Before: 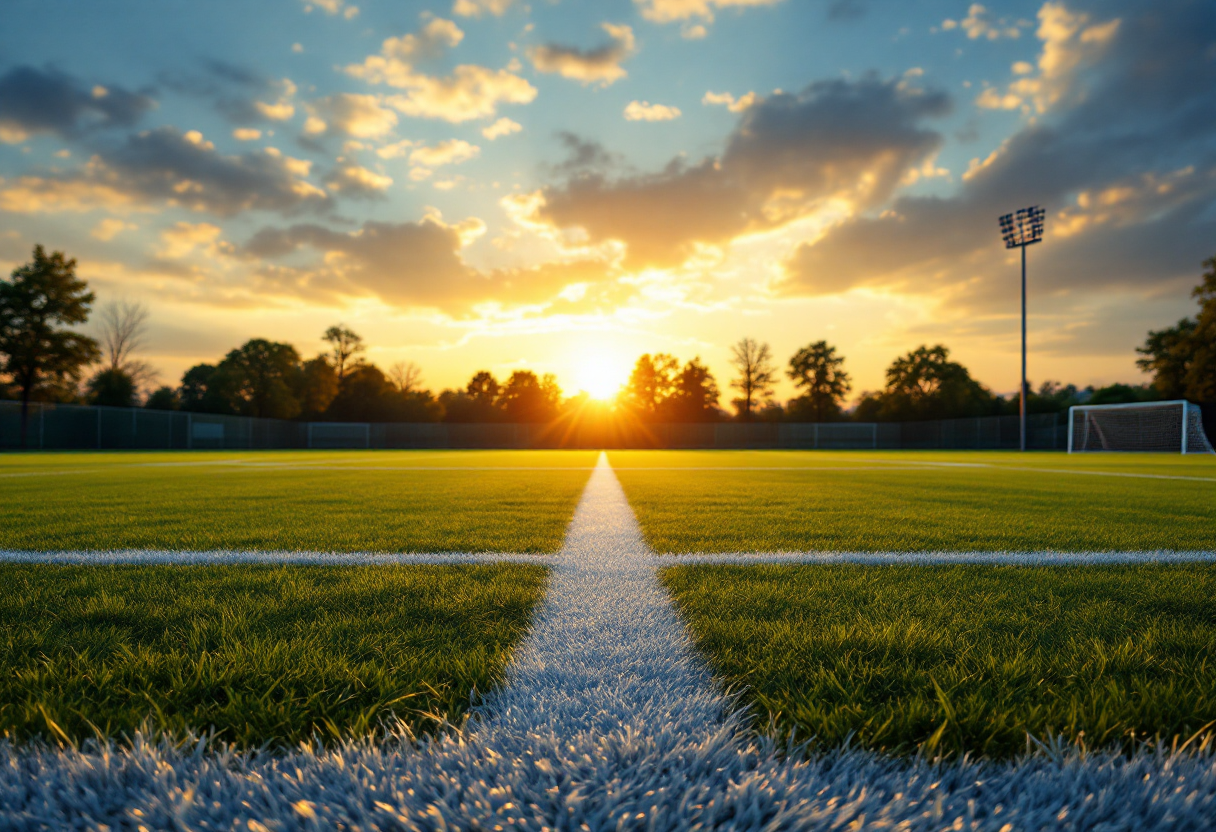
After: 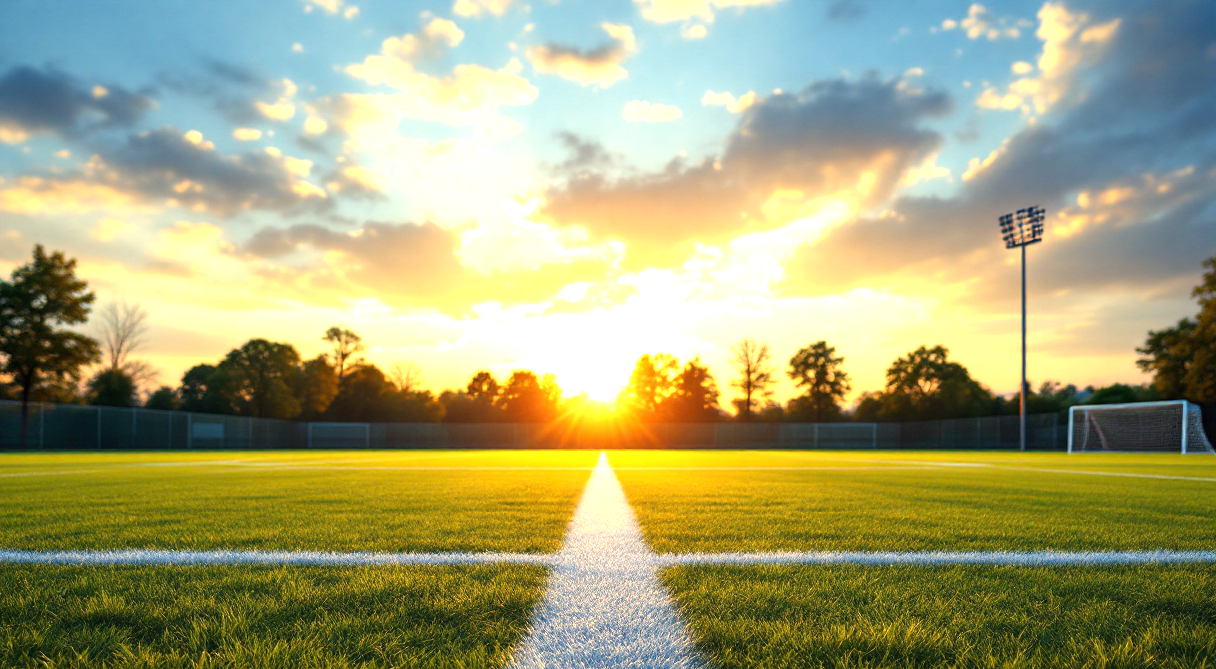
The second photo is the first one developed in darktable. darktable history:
exposure: exposure 1.001 EV, compensate exposure bias true, compensate highlight preservation false
crop: bottom 19.536%
